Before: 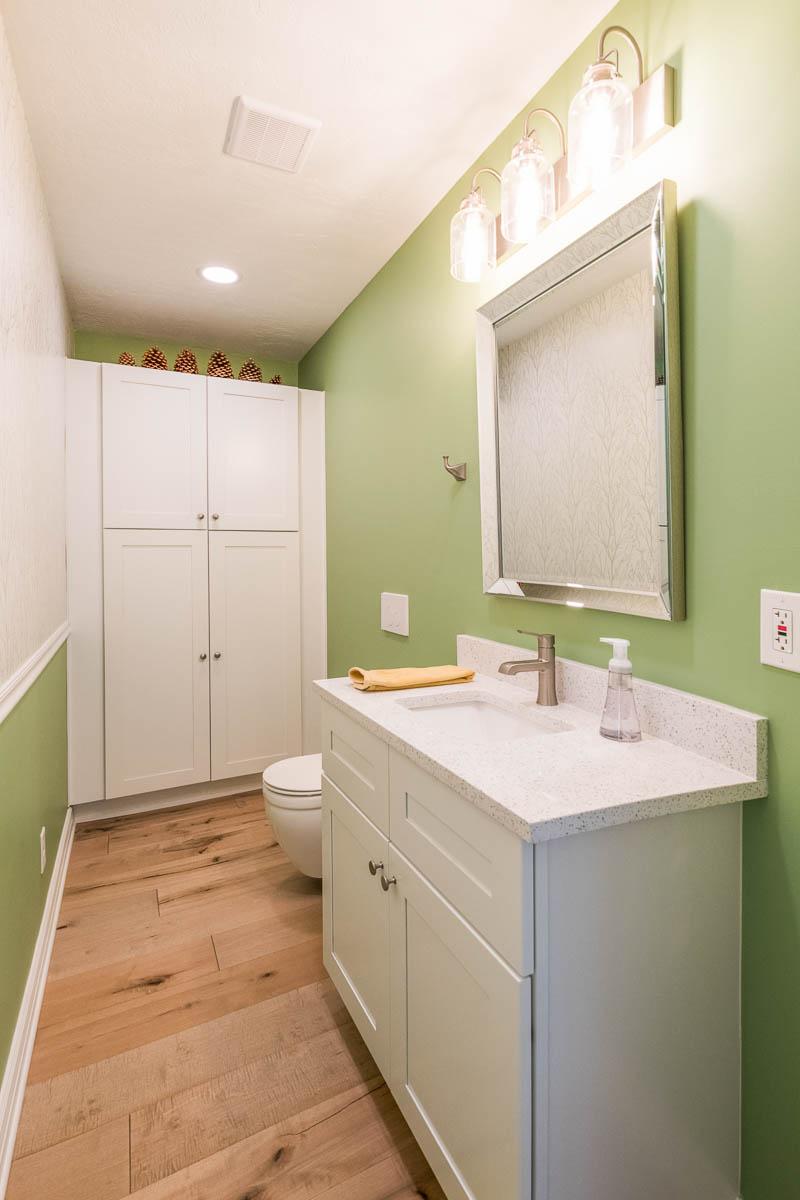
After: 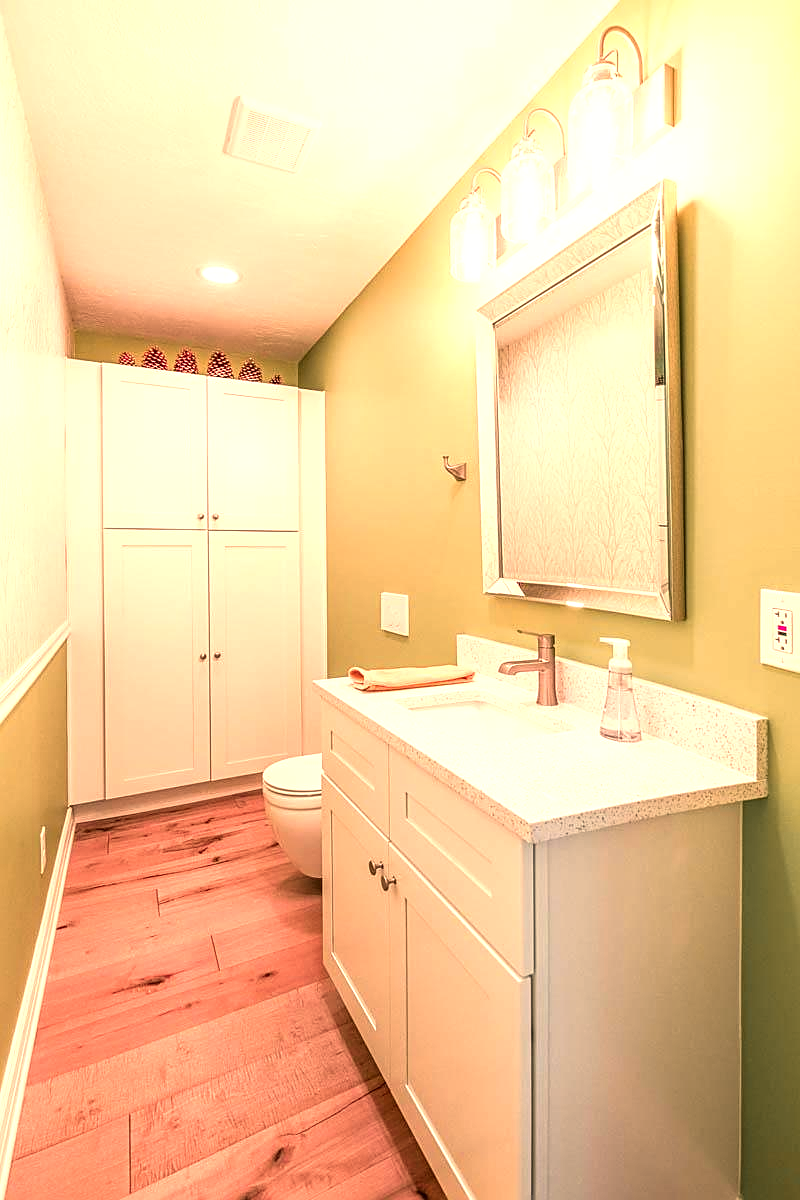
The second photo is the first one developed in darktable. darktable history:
sharpen: on, module defaults
white balance: red 1.138, green 0.996, blue 0.812
exposure: black level correction 0, exposure 0.7 EV, compensate exposure bias true, compensate highlight preservation false
local contrast: on, module defaults
color zones: curves: ch1 [(0.263, 0.53) (0.376, 0.287) (0.487, 0.512) (0.748, 0.547) (1, 0.513)]; ch2 [(0.262, 0.45) (0.751, 0.477)], mix 31.98%
